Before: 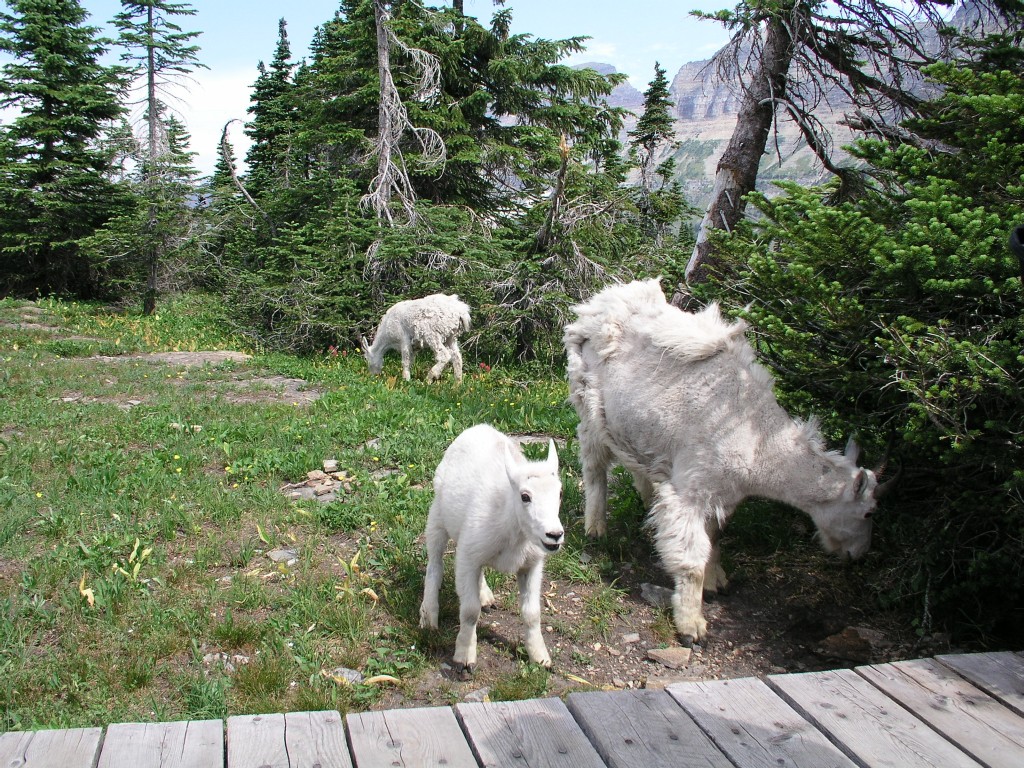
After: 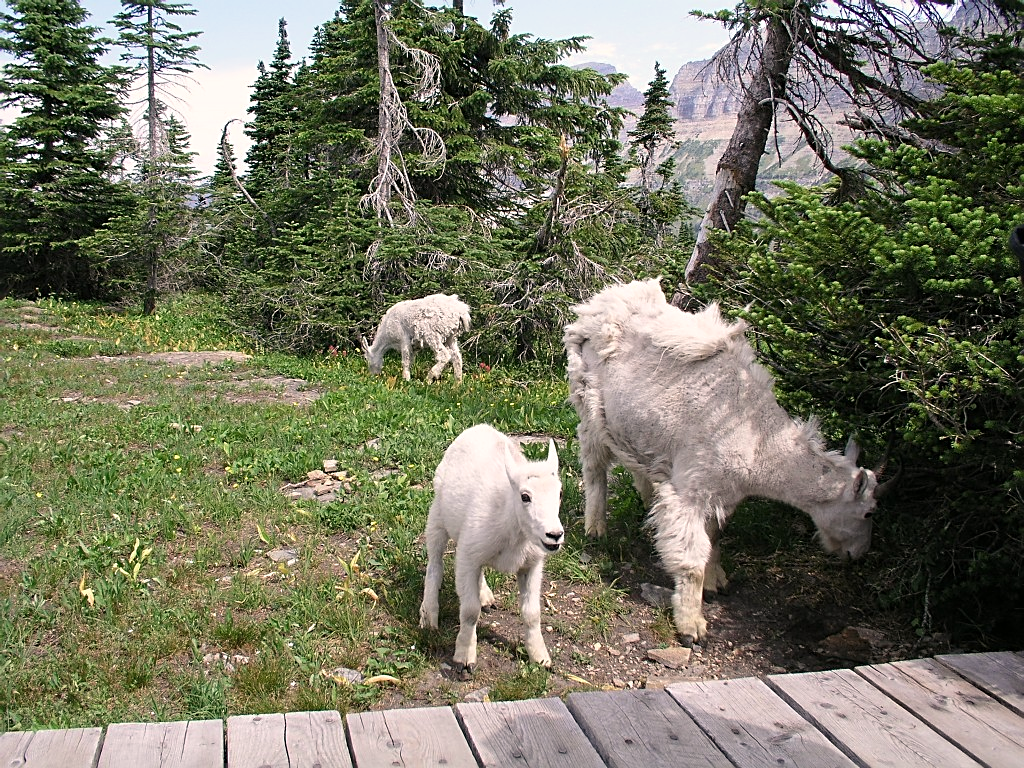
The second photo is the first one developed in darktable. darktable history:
sharpen: on, module defaults
color correction: highlights a* 5.81, highlights b* 4.84
